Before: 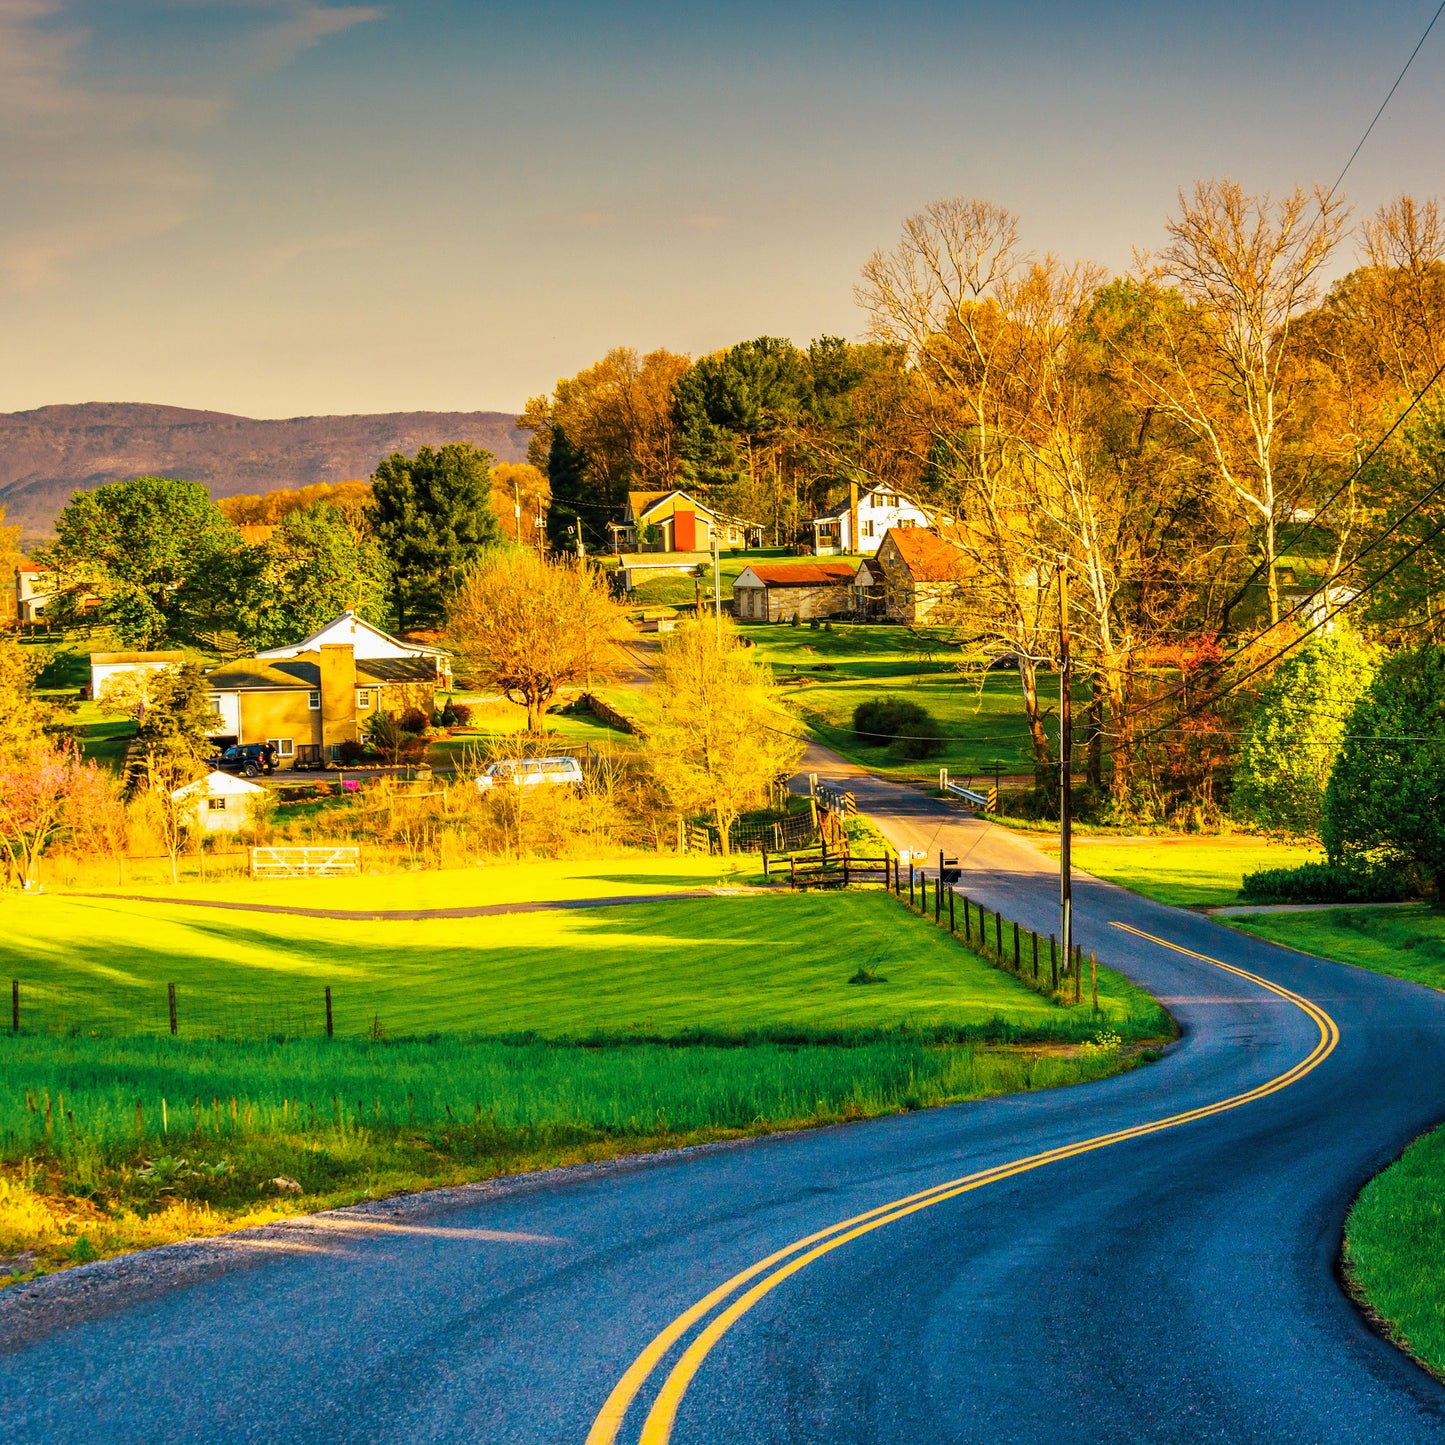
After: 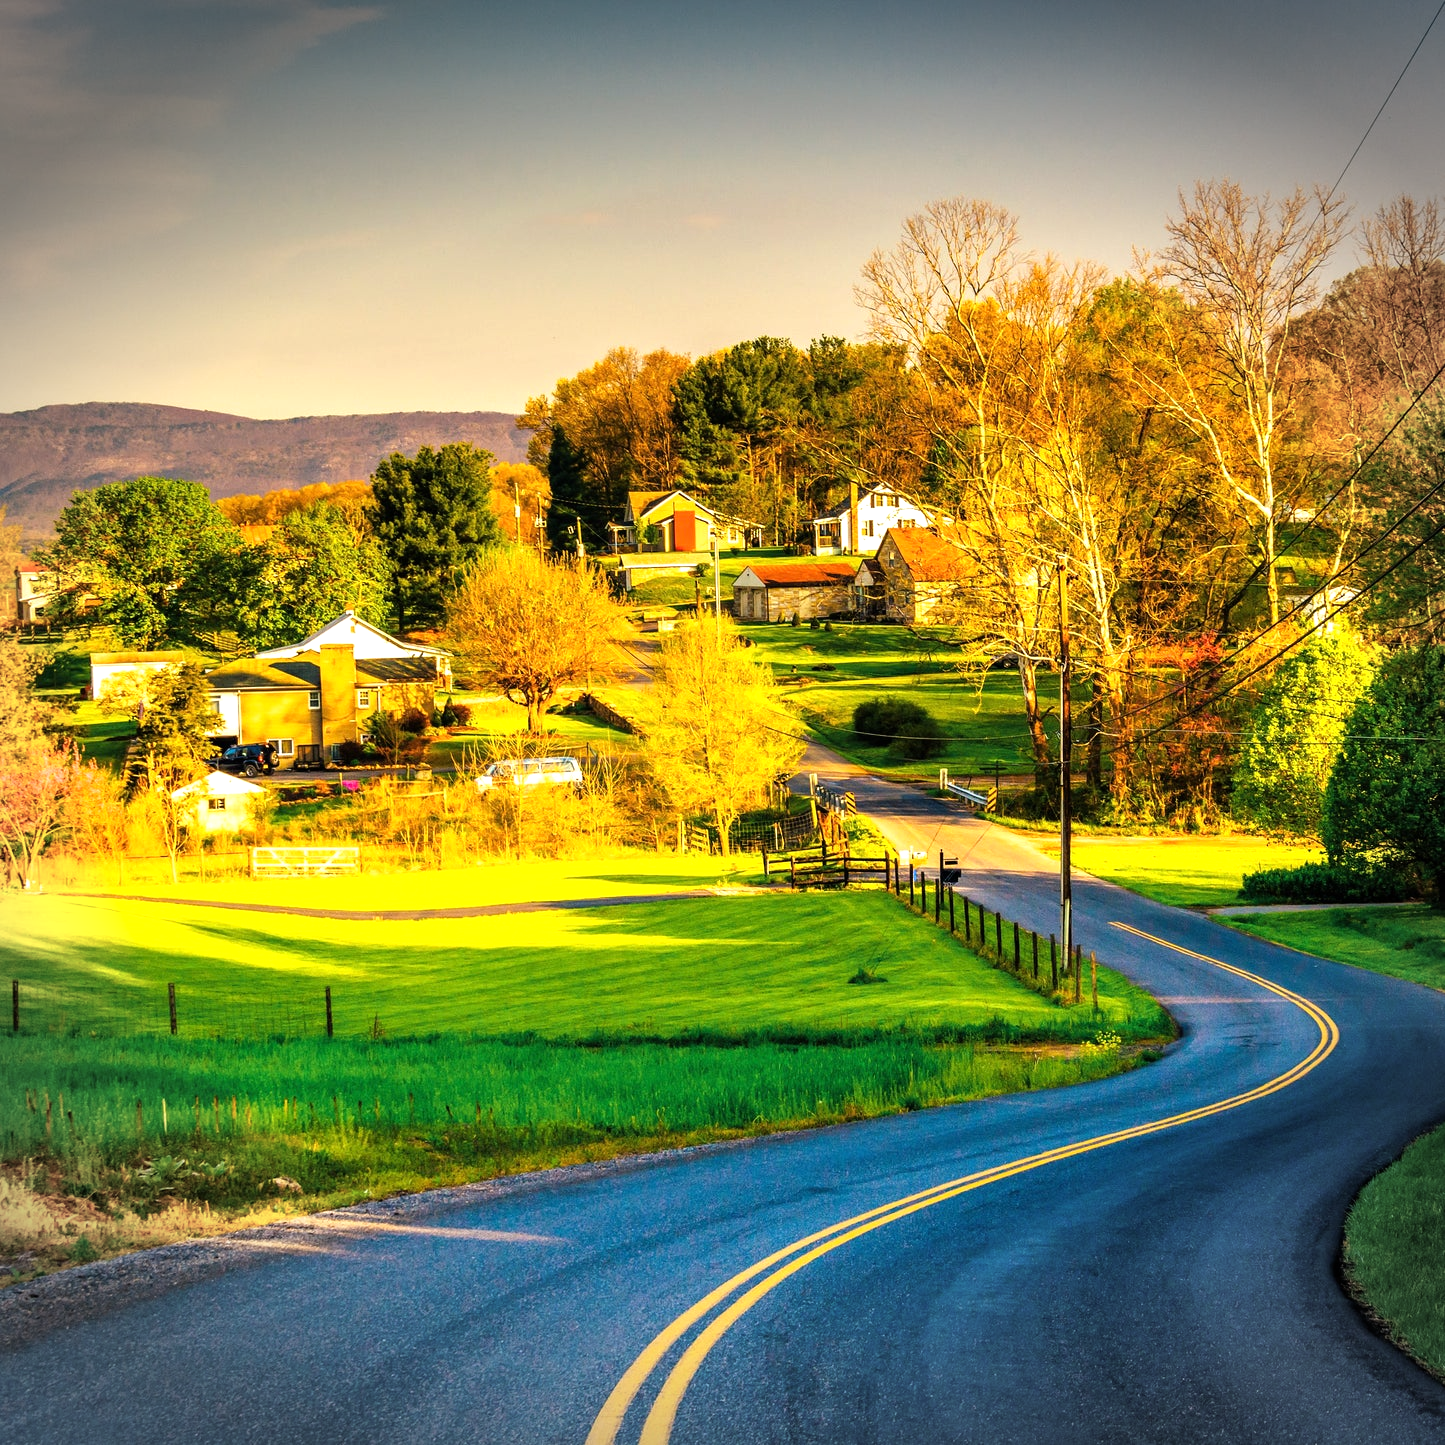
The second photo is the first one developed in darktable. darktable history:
vignetting: fall-off start 88.98%, fall-off radius 42.92%, width/height ratio 1.161
tone equalizer: -8 EV -0.415 EV, -7 EV -0.405 EV, -6 EV -0.363 EV, -5 EV -0.213 EV, -3 EV 0.242 EV, -2 EV 0.315 EV, -1 EV 0.388 EV, +0 EV 0.411 EV
